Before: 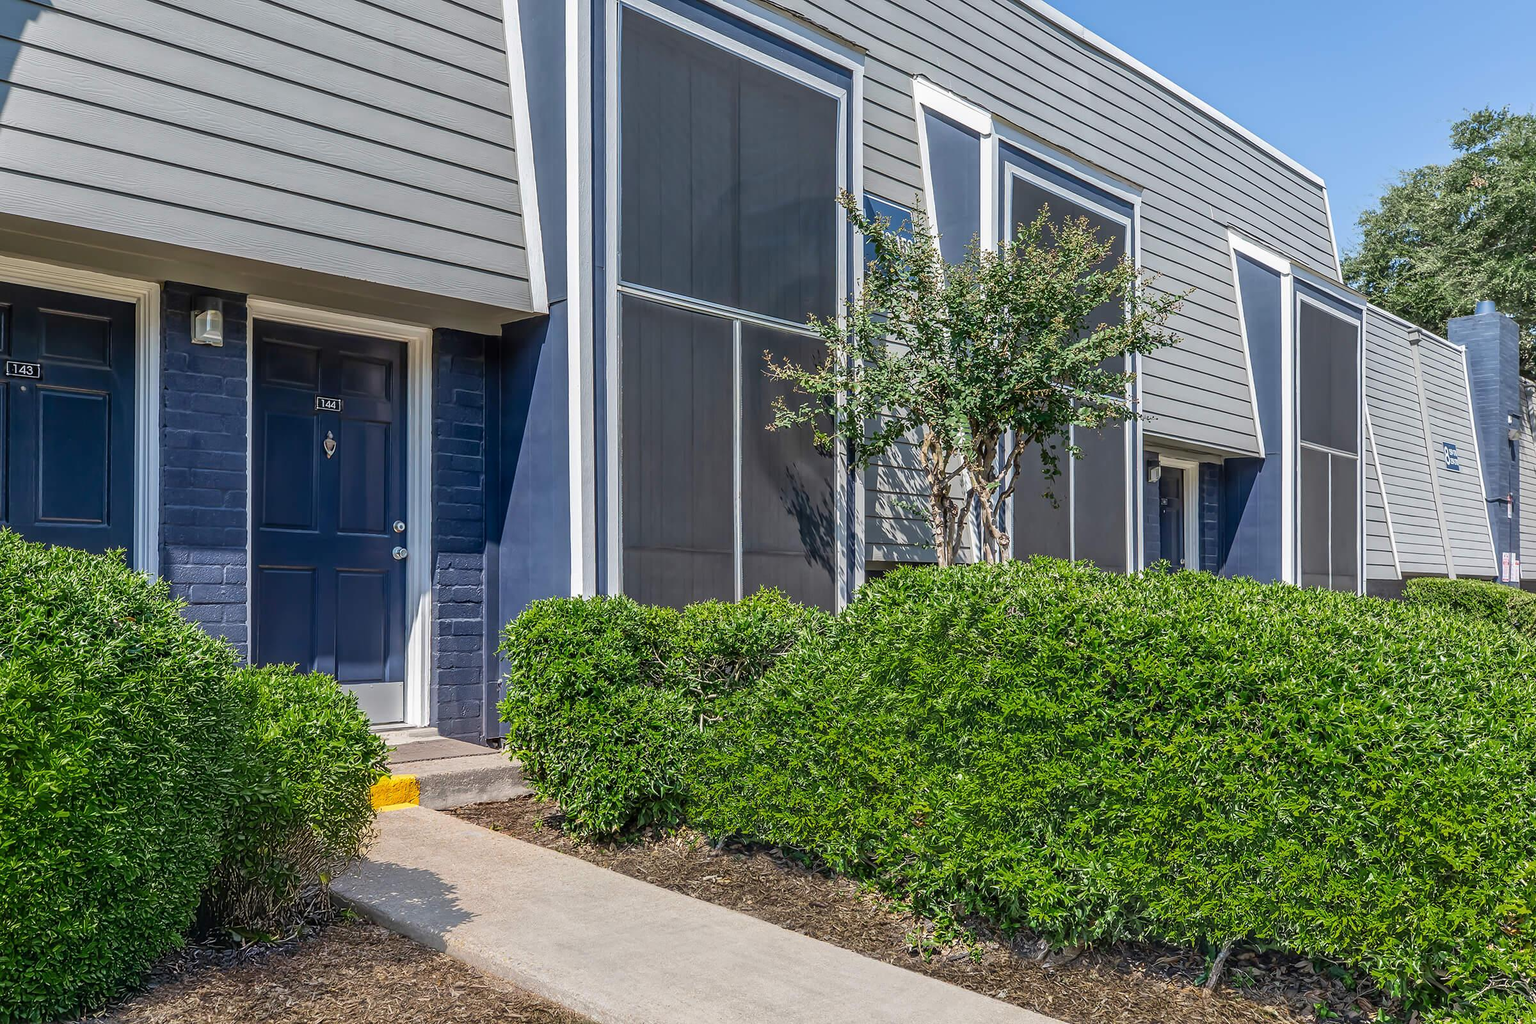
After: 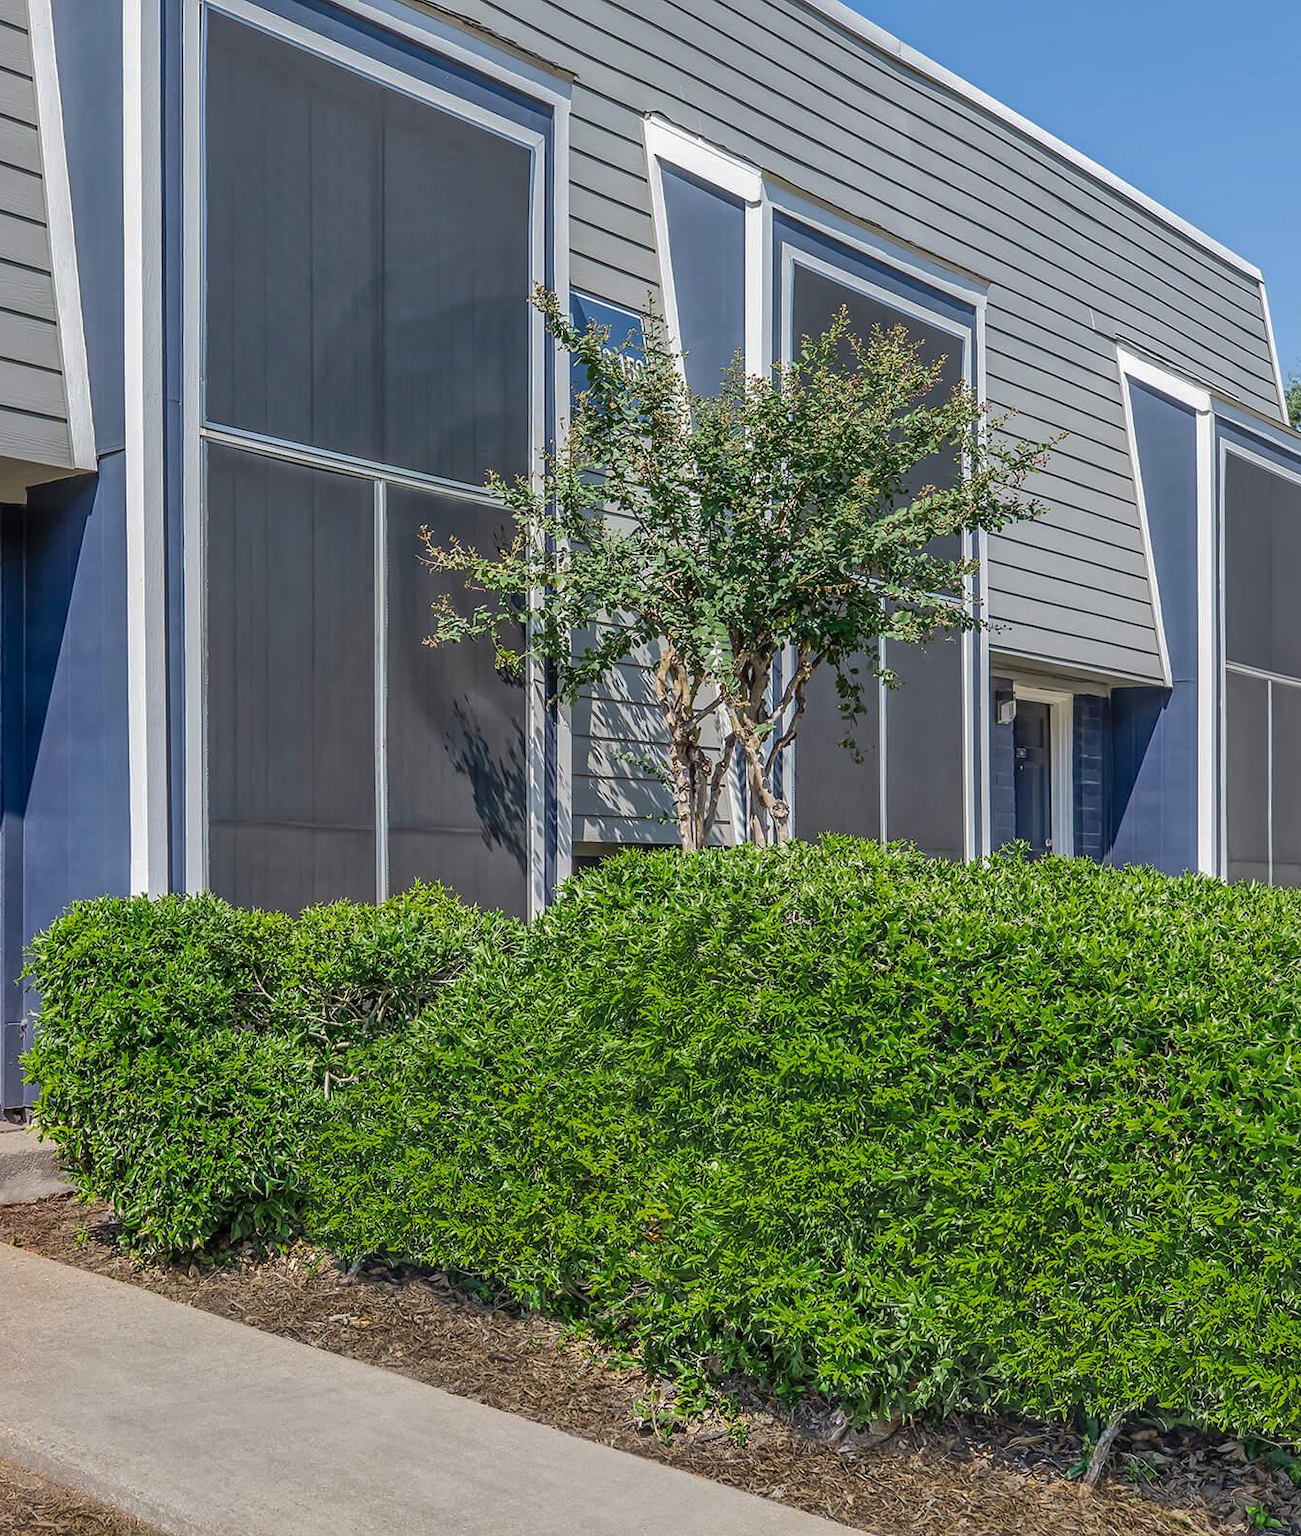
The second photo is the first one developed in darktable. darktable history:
crop: left 31.505%, top 0.012%, right 12.014%
shadows and highlights: shadows 40.3, highlights -60.04
